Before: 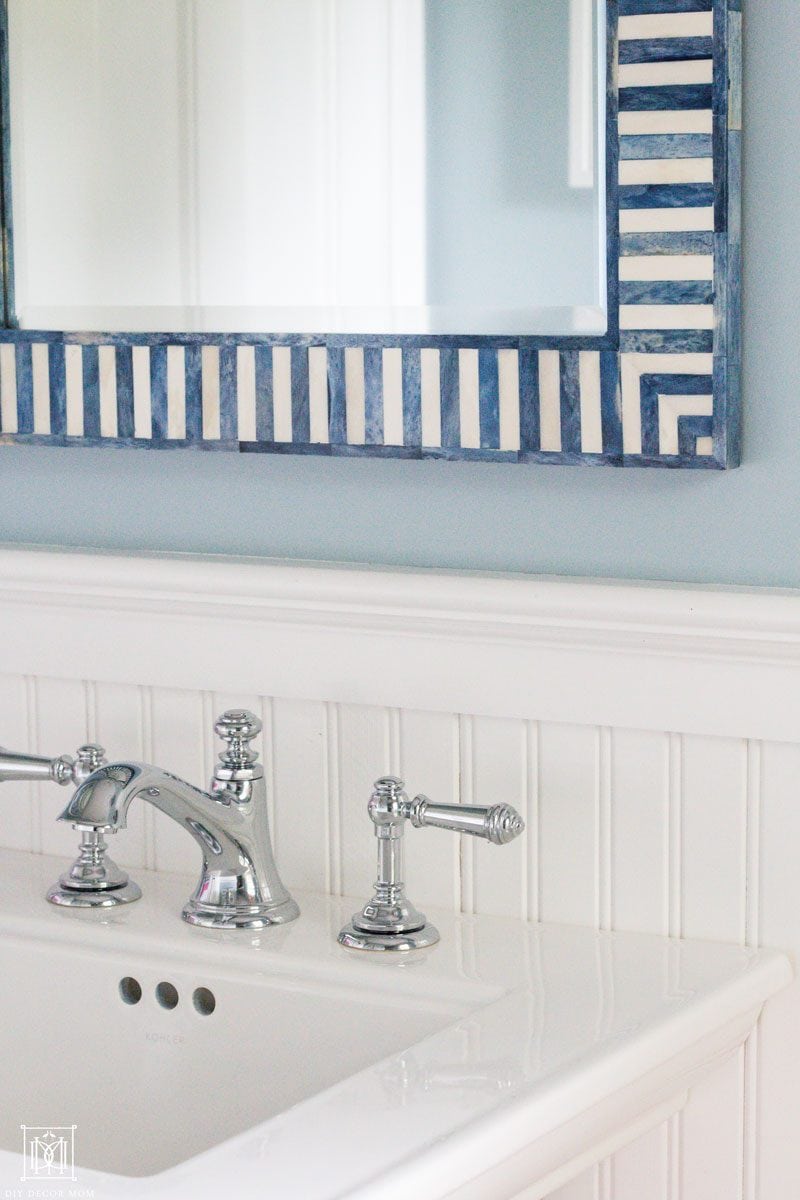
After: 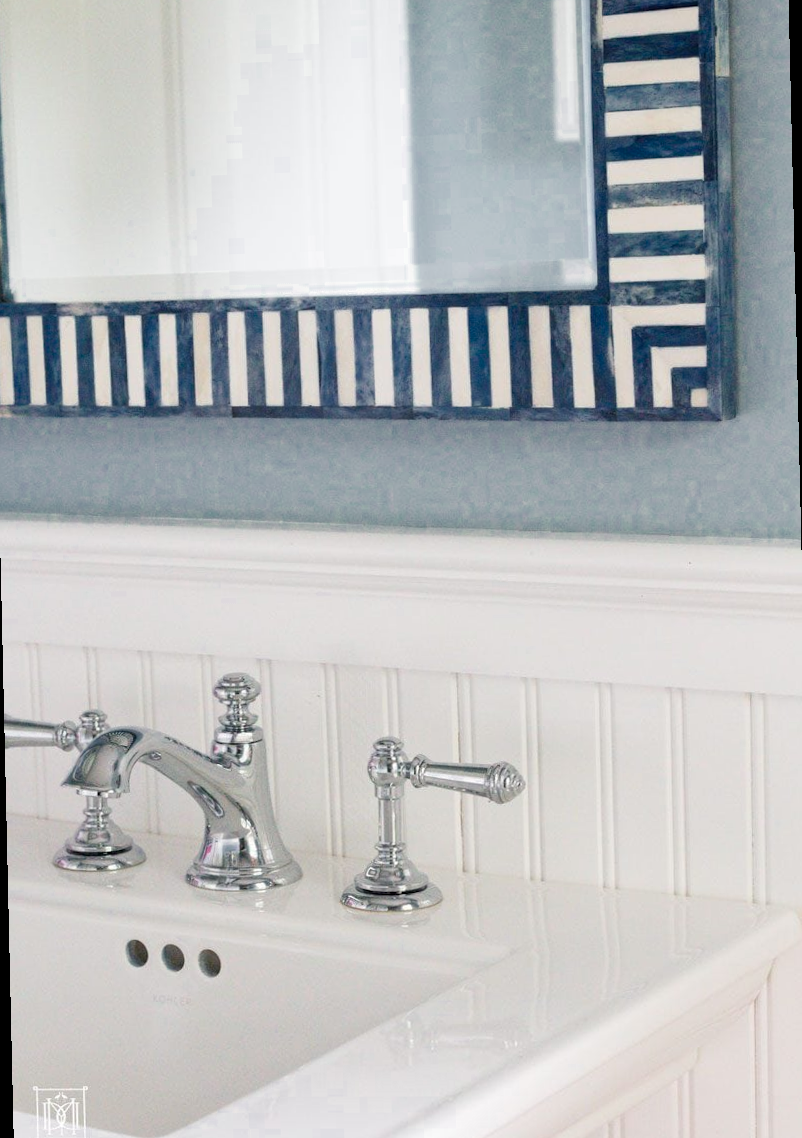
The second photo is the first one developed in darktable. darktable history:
rotate and perspective: rotation -1.32°, lens shift (horizontal) -0.031, crop left 0.015, crop right 0.985, crop top 0.047, crop bottom 0.982
color zones: curves: ch0 [(0, 0.497) (0.143, 0.5) (0.286, 0.5) (0.429, 0.483) (0.571, 0.116) (0.714, -0.006) (0.857, 0.28) (1, 0.497)]
